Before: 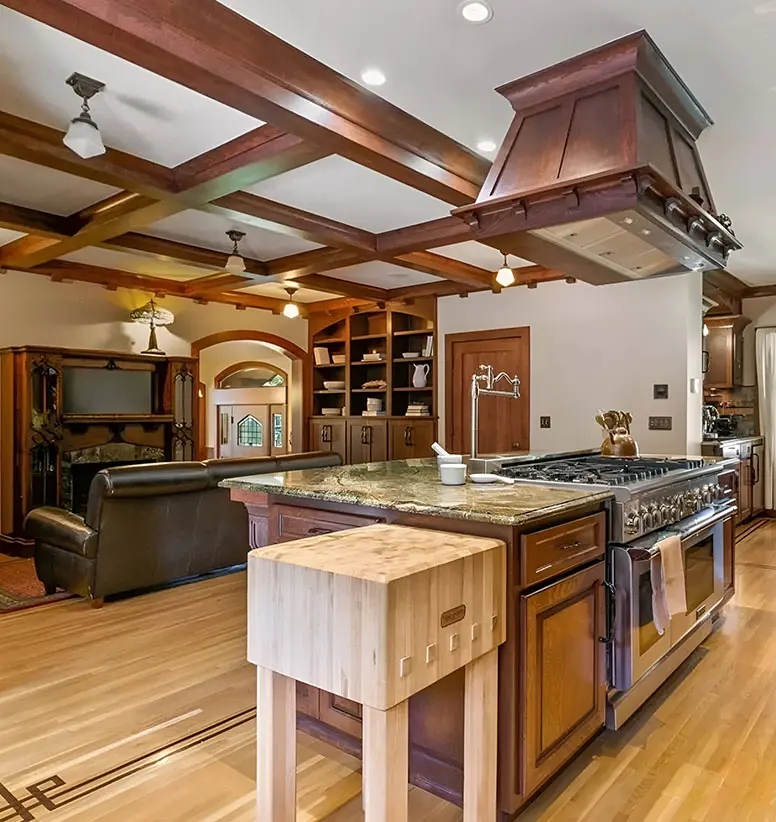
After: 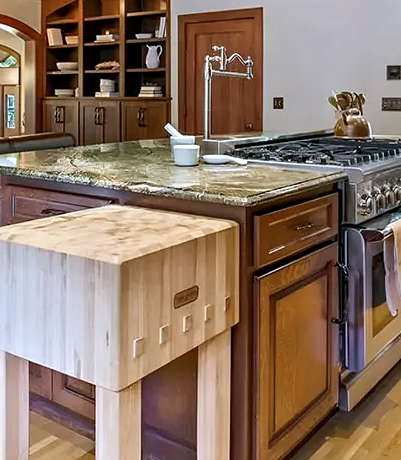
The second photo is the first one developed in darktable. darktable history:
color calibration: x 0.37, y 0.377, temperature 4289.93 K
contrast equalizer: octaves 7, y [[0.6 ×6], [0.55 ×6], [0 ×6], [0 ×6], [0 ×6]], mix 0.3
crop: left 34.479%, top 38.822%, right 13.718%, bottom 5.172%
